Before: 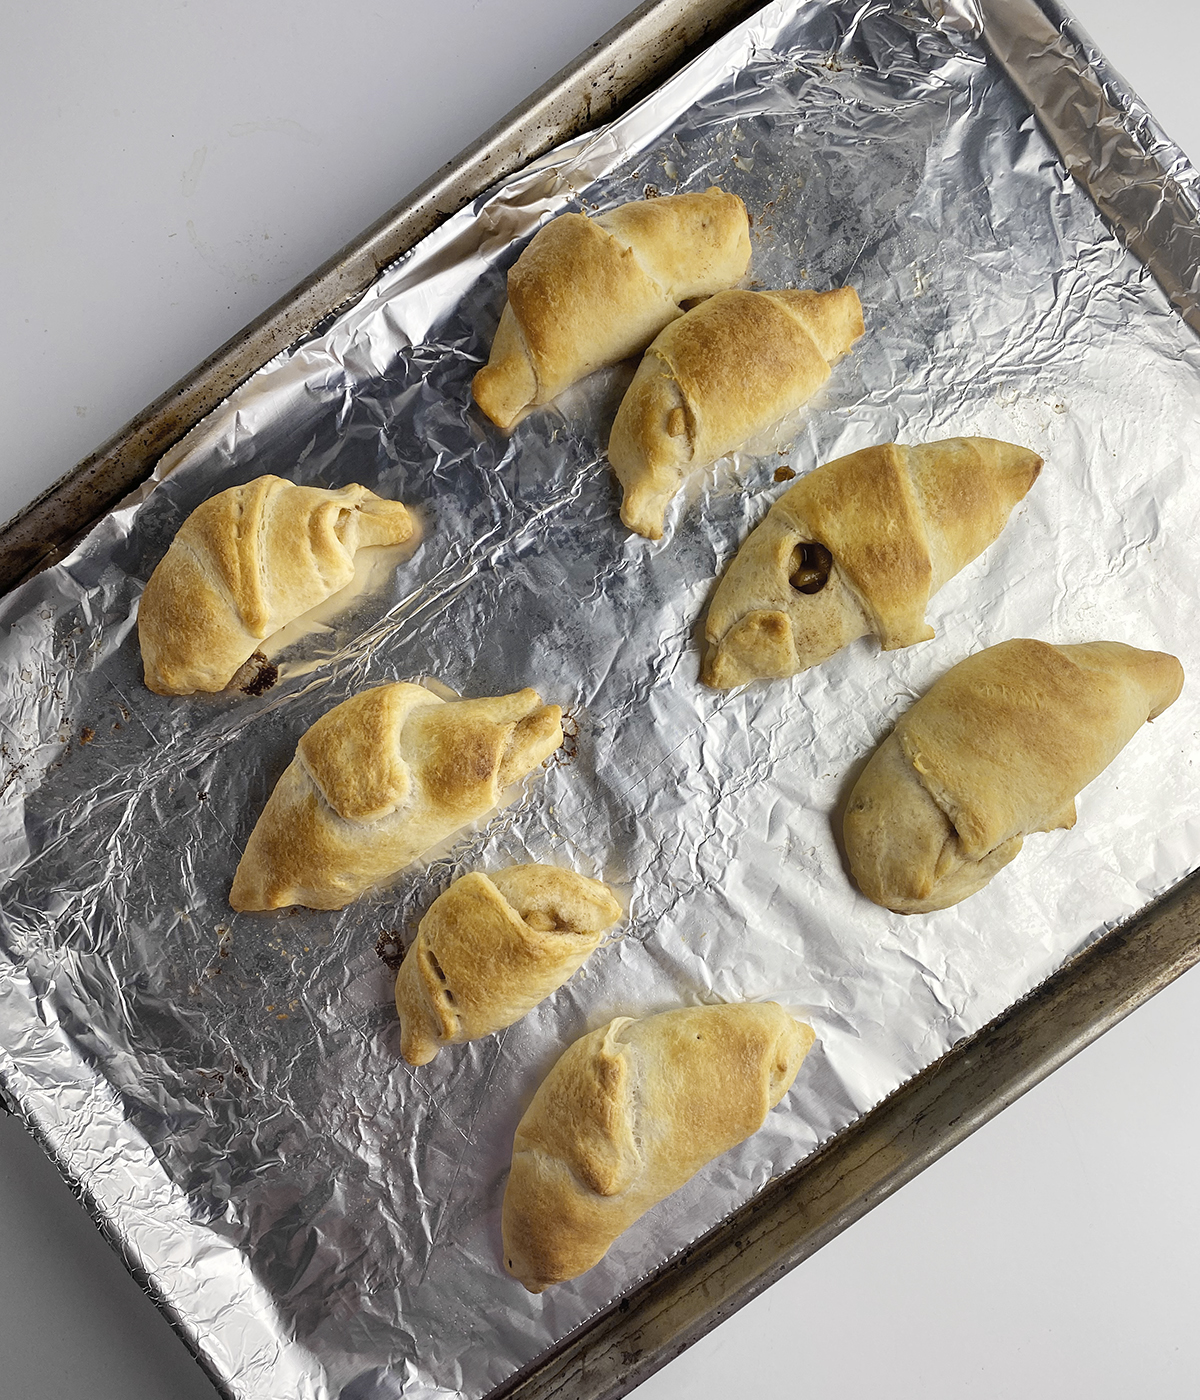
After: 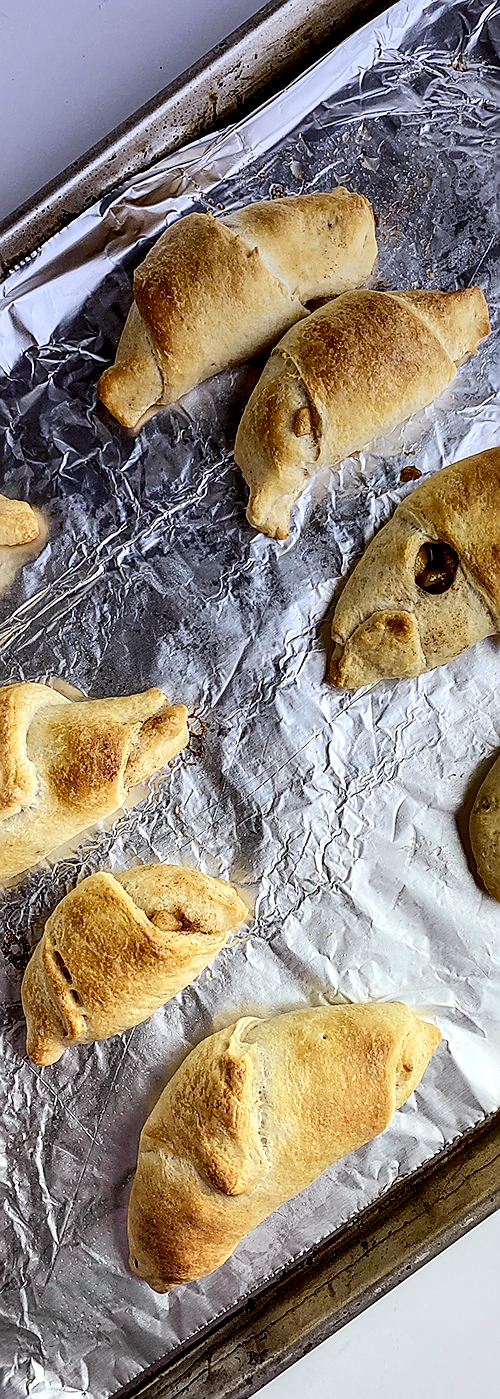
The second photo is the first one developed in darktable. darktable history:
crop: left 31.229%, right 27.105%
color correction: highlights a* -2.73, highlights b* -2.09, shadows a* 2.41, shadows b* 2.73
local contrast: highlights 60%, shadows 60%, detail 160%
tone curve: curves: ch0 [(0, 0) (0.051, 0.03) (0.096, 0.071) (0.251, 0.234) (0.461, 0.515) (0.605, 0.692) (0.761, 0.824) (0.881, 0.907) (1, 0.984)]; ch1 [(0, 0) (0.1, 0.038) (0.318, 0.243) (0.399, 0.351) (0.478, 0.469) (0.499, 0.499) (0.534, 0.541) (0.567, 0.592) (0.601, 0.629) (0.666, 0.7) (1, 1)]; ch2 [(0, 0) (0.453, 0.45) (0.479, 0.483) (0.504, 0.499) (0.52, 0.519) (0.541, 0.559) (0.601, 0.622) (0.824, 0.815) (1, 1)], color space Lab, independent channels, preserve colors none
sharpen: radius 1.4, amount 1.25, threshold 0.7
graduated density: hue 238.83°, saturation 50%
